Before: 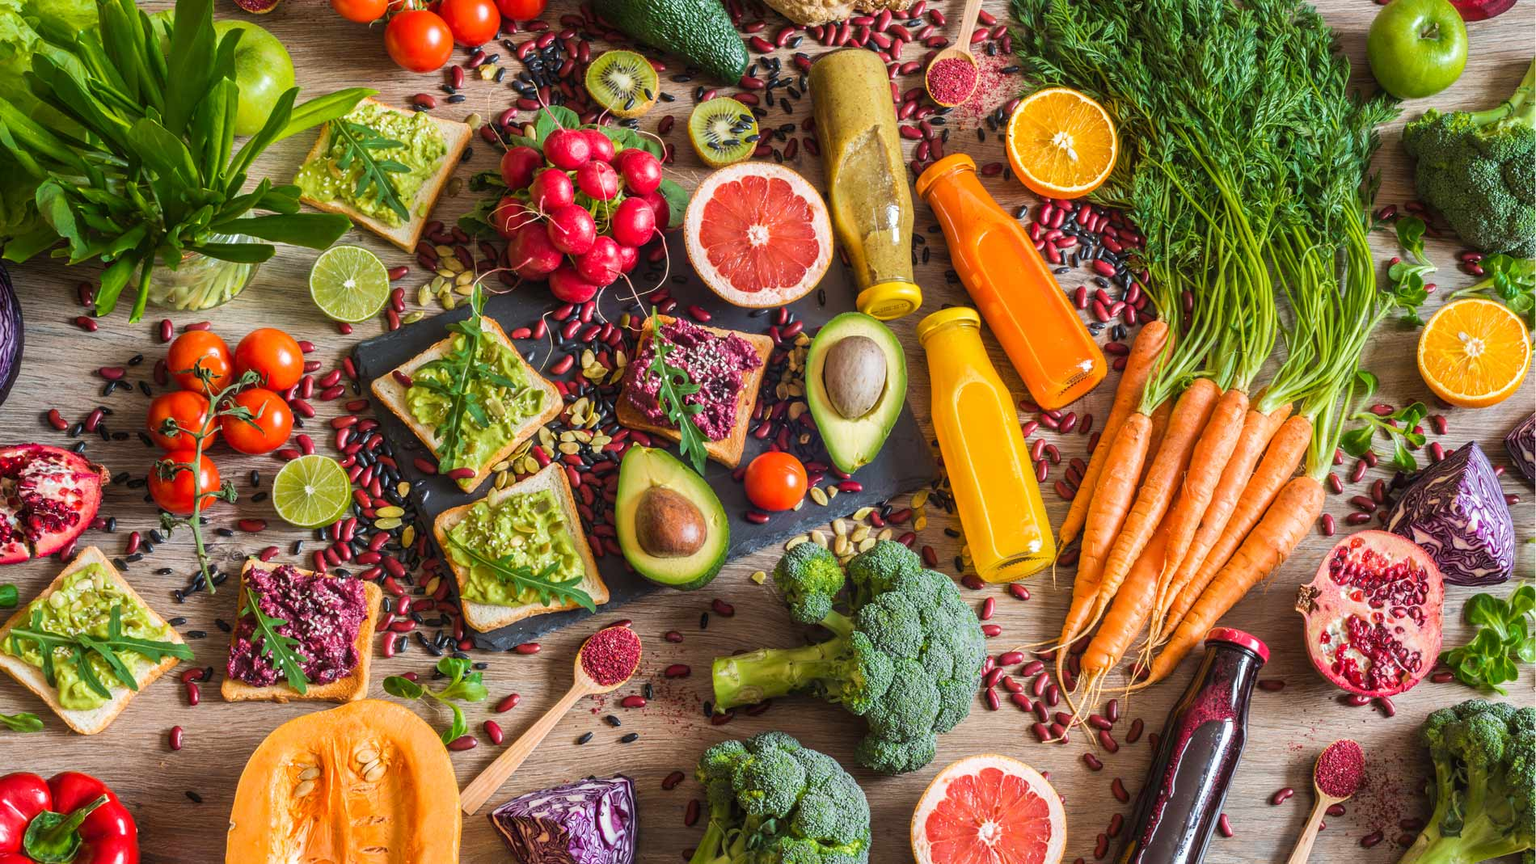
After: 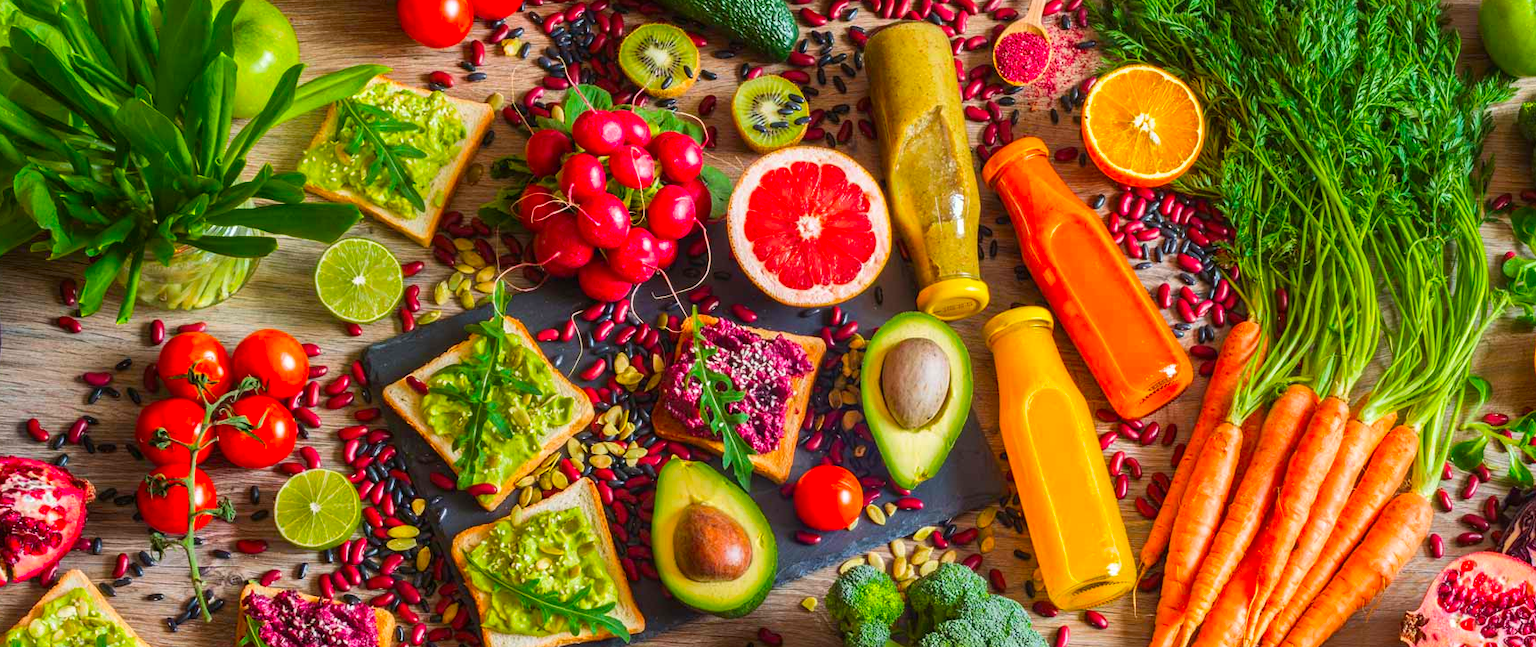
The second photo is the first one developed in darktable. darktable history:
crop: left 1.548%, top 3.386%, right 7.6%, bottom 28.469%
contrast brightness saturation: saturation 0.51
